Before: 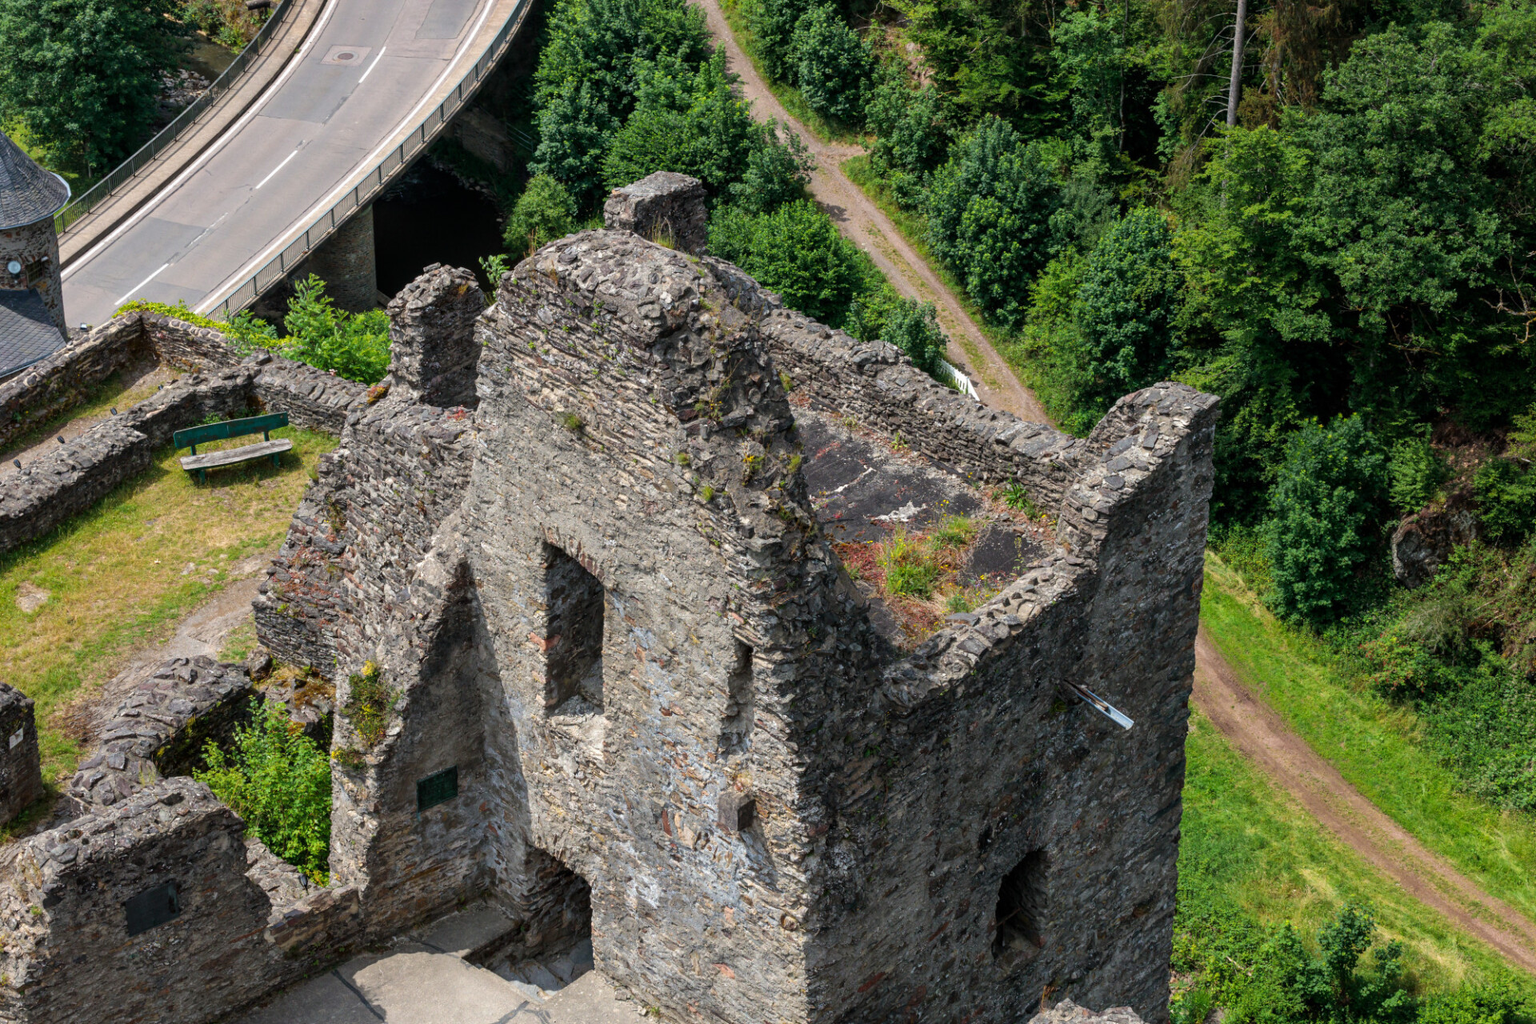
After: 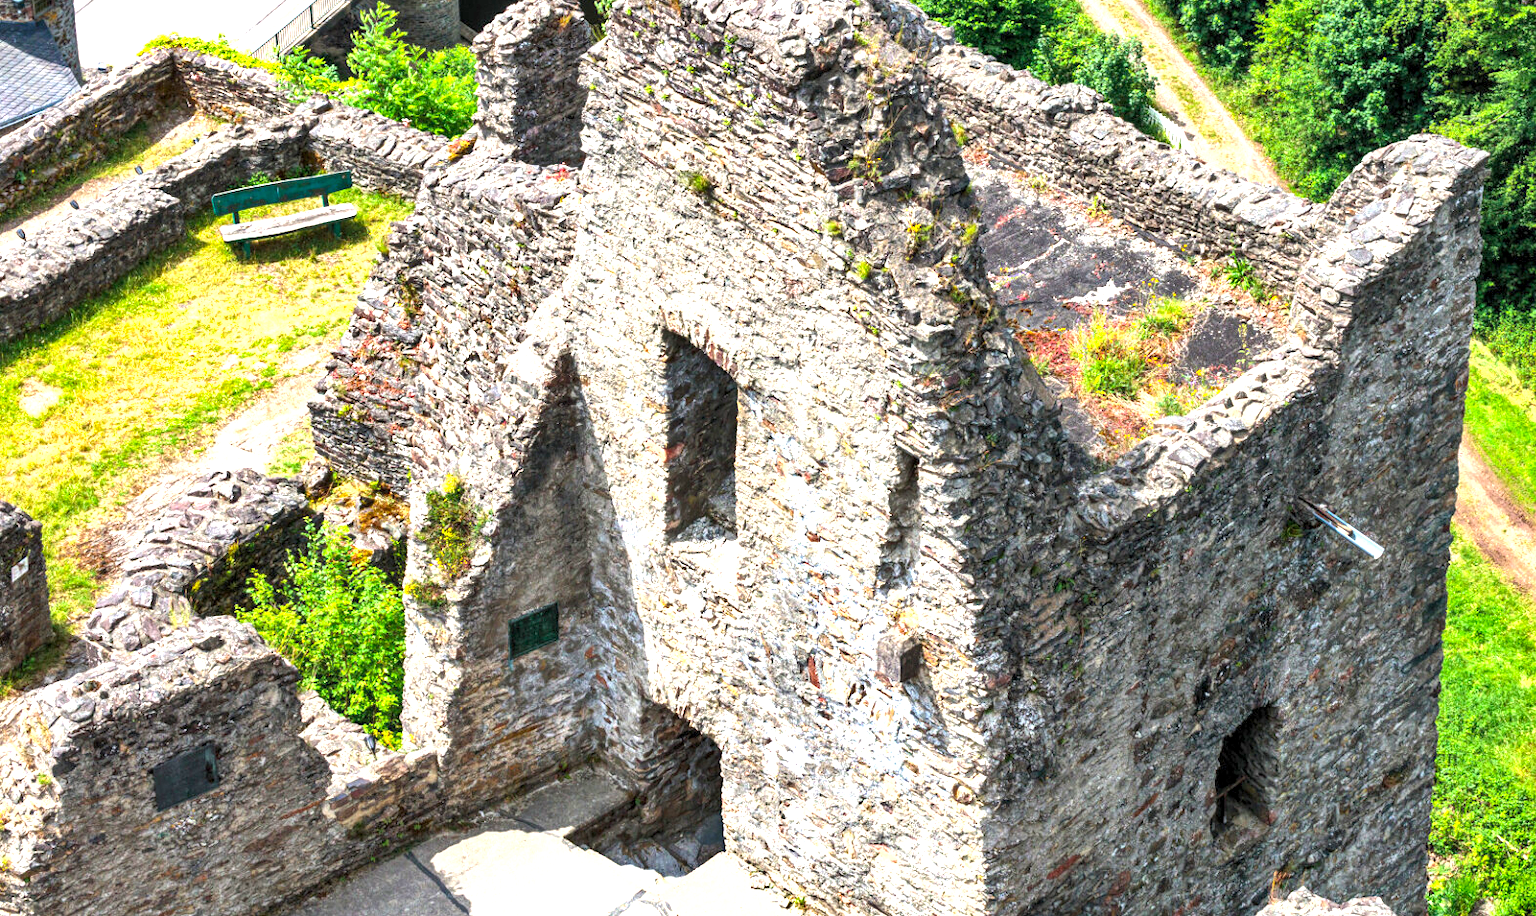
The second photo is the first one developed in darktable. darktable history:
levels: levels [0, 0.474, 0.947]
contrast brightness saturation: contrast 0.071, brightness 0.076, saturation 0.178
crop: top 26.604%, right 18.022%
exposure: exposure 0.647 EV, compensate exposure bias true, compensate highlight preservation false
local contrast: highlights 99%, shadows 85%, detail 160%, midtone range 0.2
shadows and highlights: soften with gaussian
